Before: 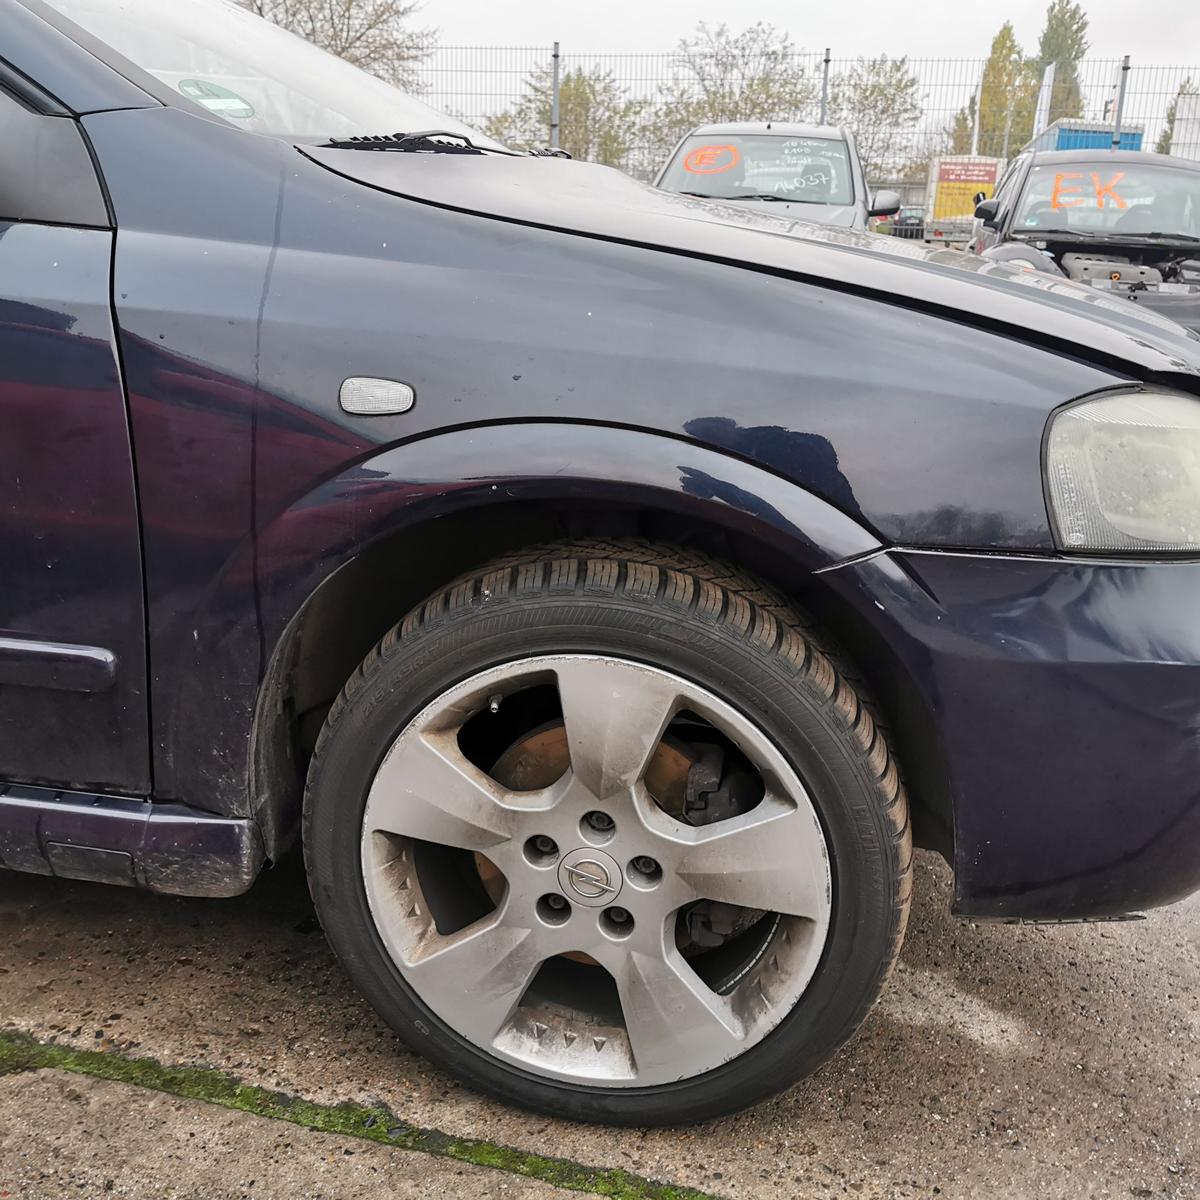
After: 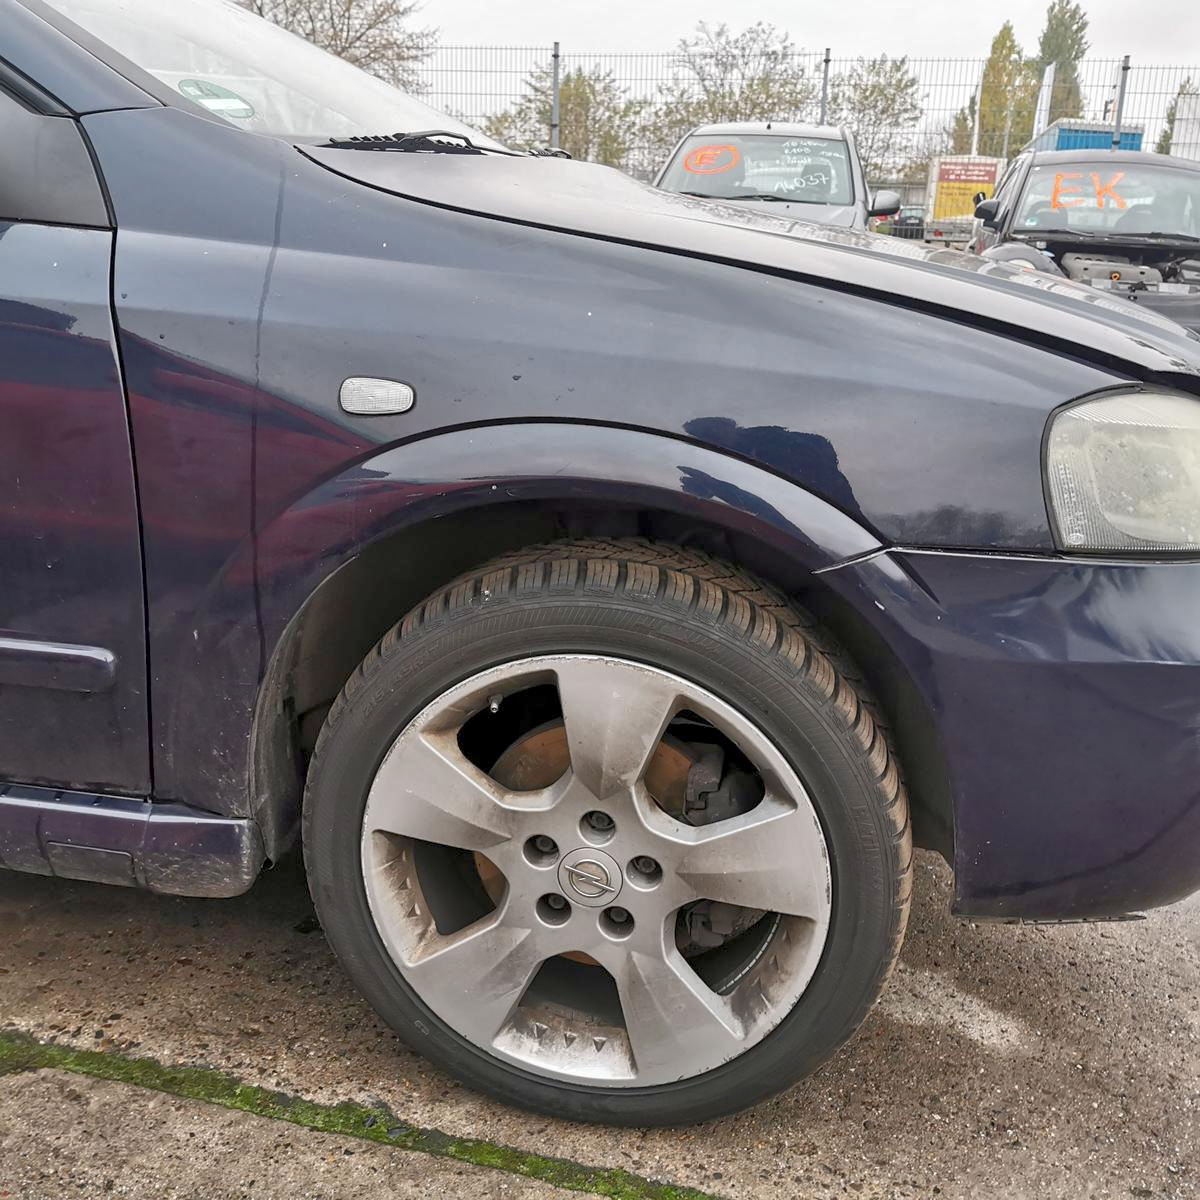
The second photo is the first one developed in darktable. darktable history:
local contrast: mode bilateral grid, contrast 30, coarseness 25, midtone range 0.2
rgb curve: curves: ch0 [(0, 0) (0.072, 0.166) (0.217, 0.293) (0.414, 0.42) (1, 1)], compensate middle gray true, preserve colors basic power
